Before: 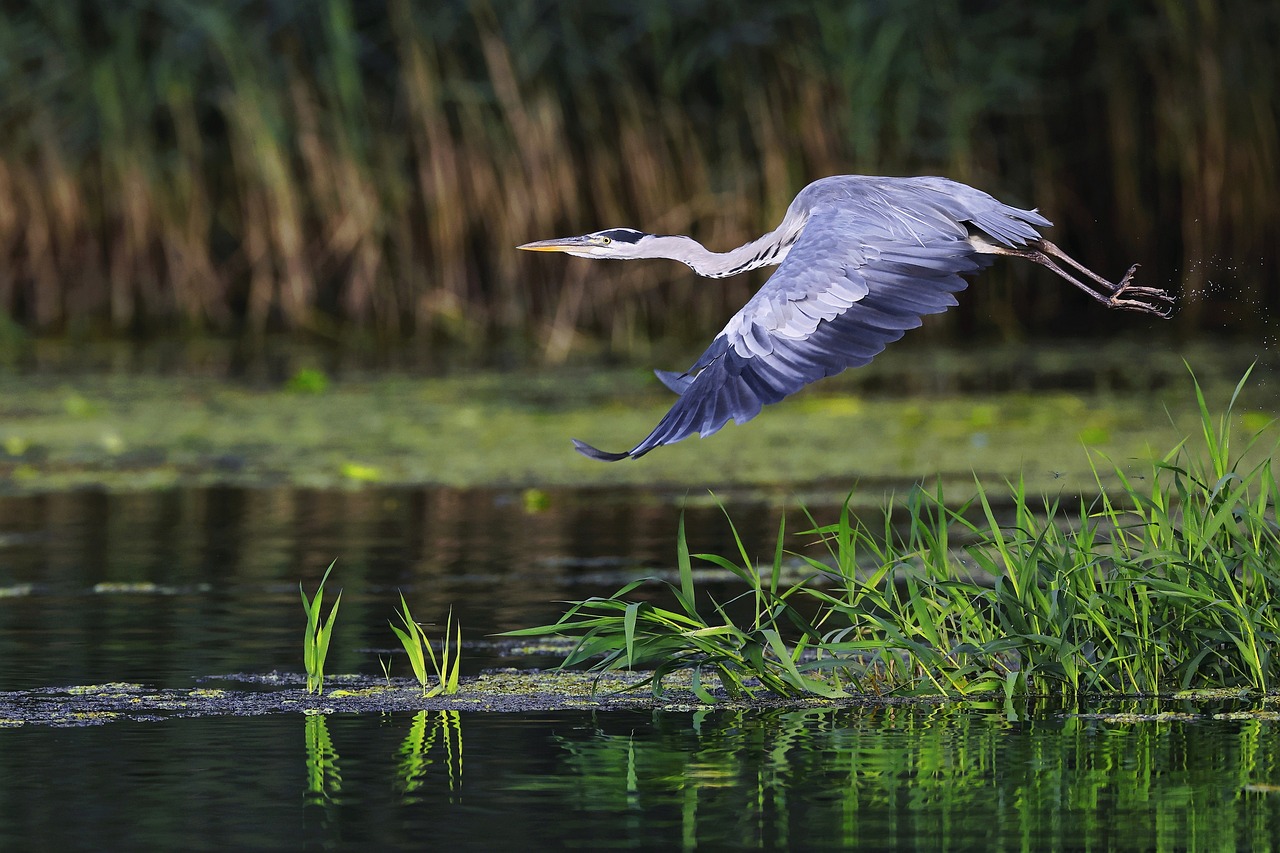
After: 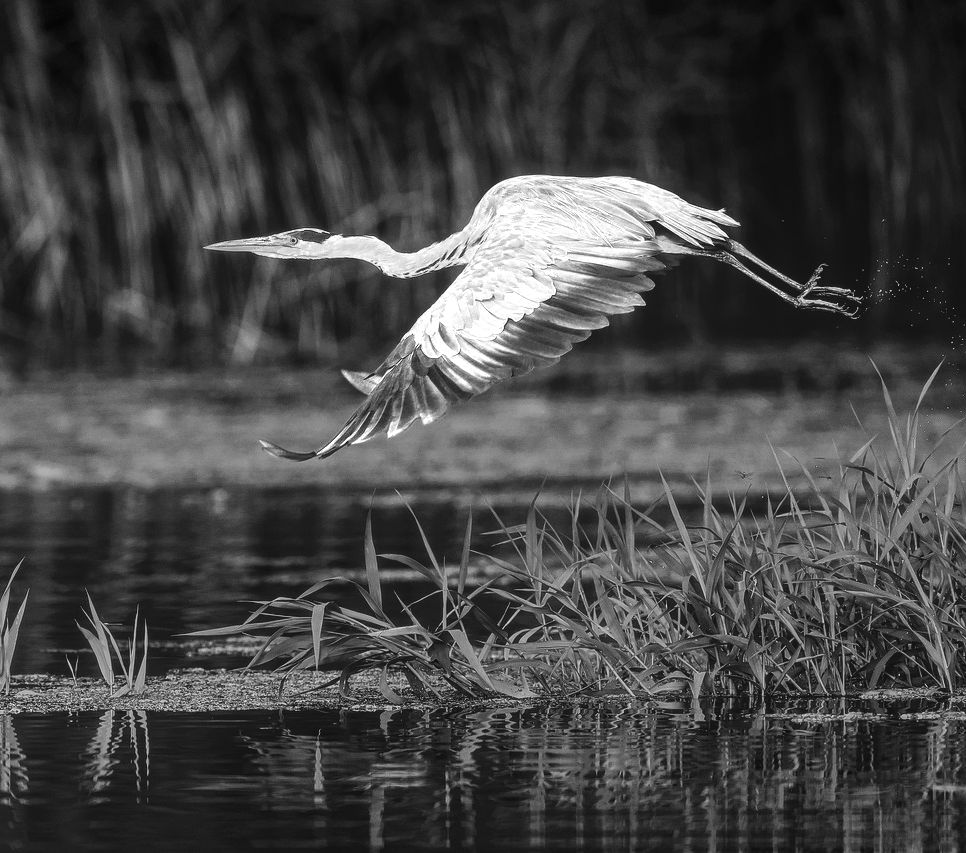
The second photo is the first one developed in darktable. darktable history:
shadows and highlights: shadows 9.97, white point adjustment 0.993, highlights -38.16
crop and rotate: left 24.477%
local contrast: highlights 72%, shadows 19%, midtone range 0.194
tone equalizer: edges refinement/feathering 500, mask exposure compensation -1.57 EV, preserve details no
tone curve: curves: ch0 [(0, 0) (0.059, 0.027) (0.178, 0.105) (0.292, 0.233) (0.485, 0.472) (0.837, 0.887) (1, 0.983)]; ch1 [(0, 0) (0.23, 0.166) (0.34, 0.298) (0.371, 0.334) (0.435, 0.413) (0.477, 0.469) (0.499, 0.498) (0.534, 0.551) (0.56, 0.585) (0.754, 0.801) (1, 1)]; ch2 [(0, 0) (0.431, 0.414) (0.498, 0.503) (0.524, 0.531) (0.568, 0.567) (0.6, 0.597) (0.65, 0.651) (0.752, 0.764) (1, 1)], color space Lab, independent channels, preserve colors none
color zones: curves: ch0 [(0, 0.613) (0.01, 0.613) (0.245, 0.448) (0.498, 0.529) (0.642, 0.665) (0.879, 0.777) (0.99, 0.613)]; ch1 [(0, 0) (0.143, 0) (0.286, 0) (0.429, 0) (0.571, 0) (0.714, 0) (0.857, 0)]
color balance rgb: perceptual saturation grading › global saturation 20%, perceptual saturation grading › highlights -25.874%, perceptual saturation grading › shadows 49.233%, perceptual brilliance grading › highlights 7.698%, perceptual brilliance grading › mid-tones 3.304%, perceptual brilliance grading › shadows 1.371%, global vibrance 20%
